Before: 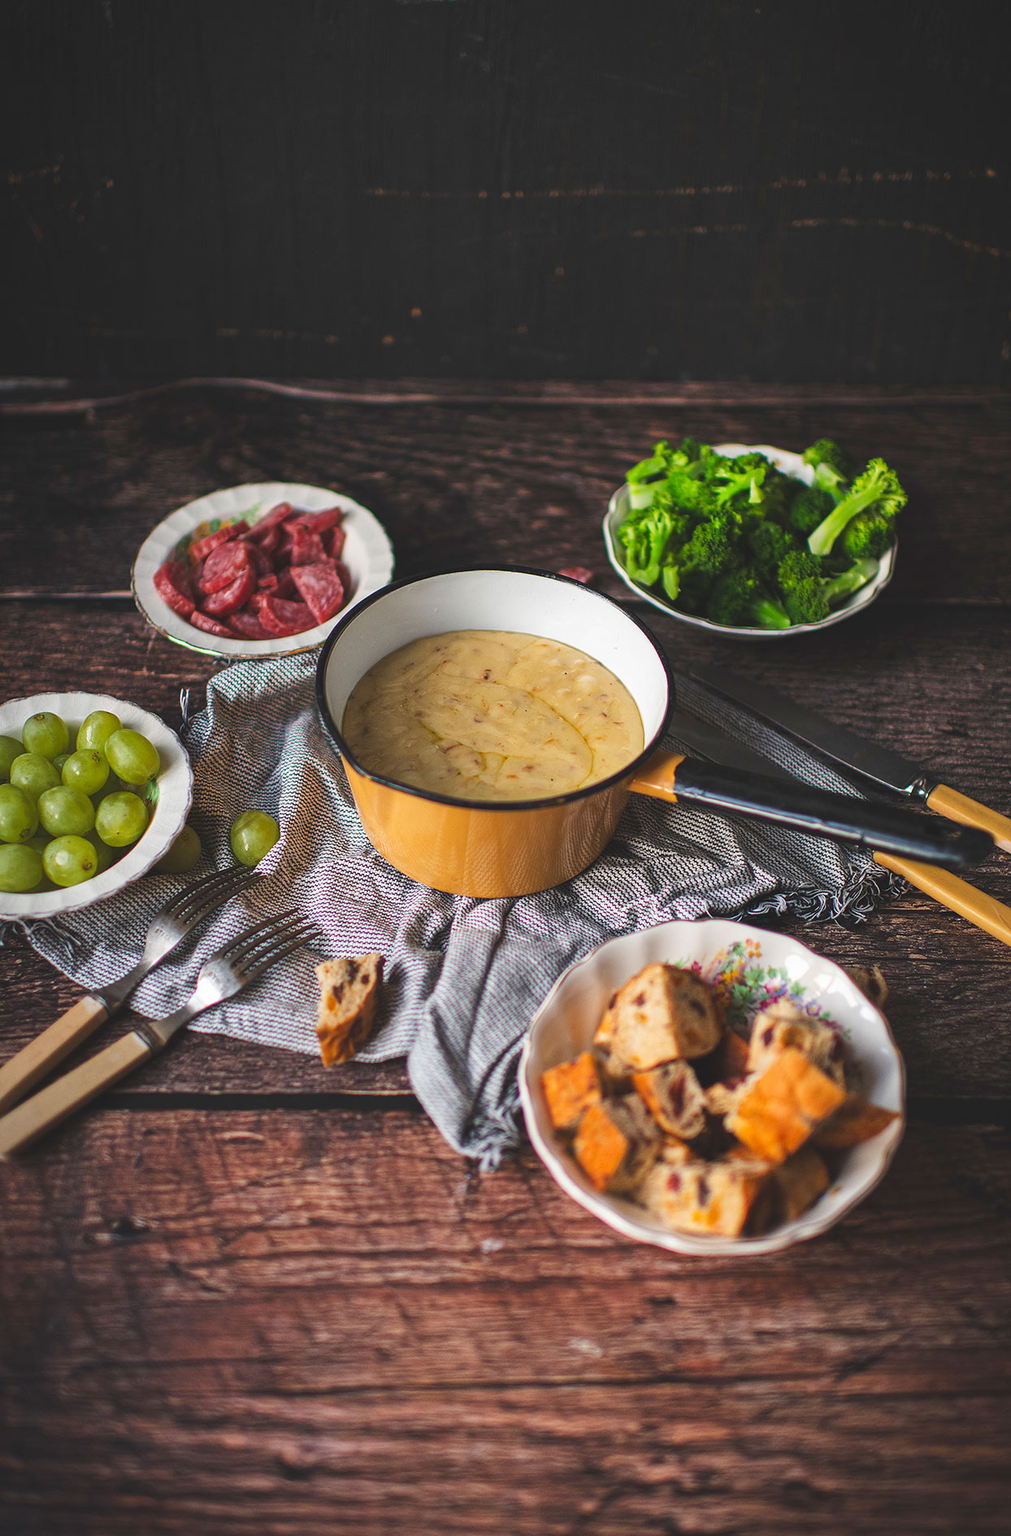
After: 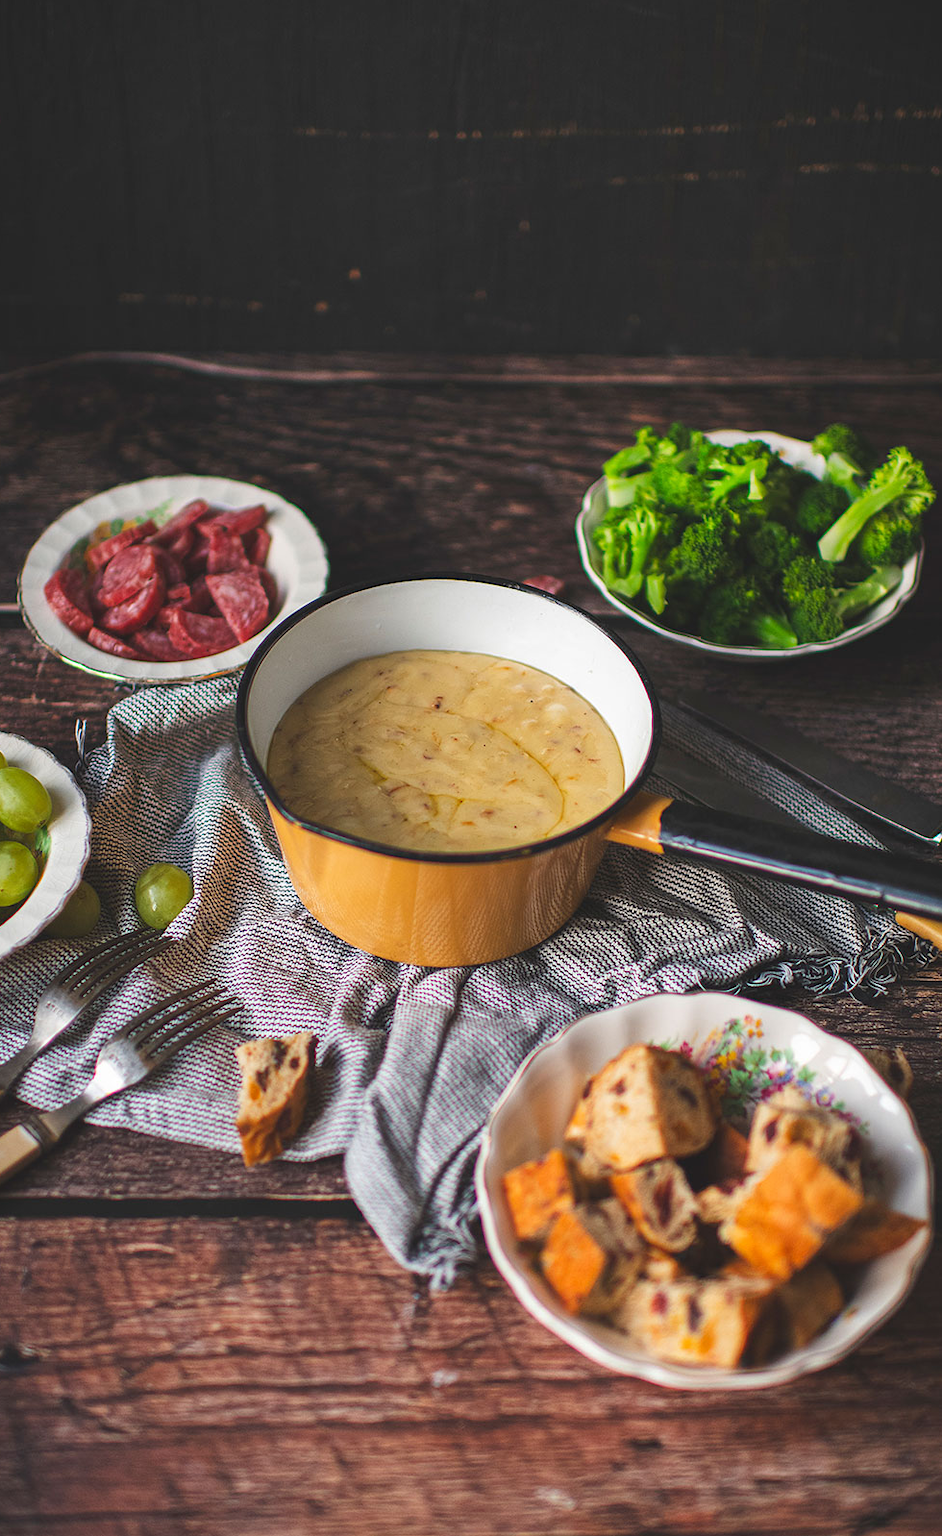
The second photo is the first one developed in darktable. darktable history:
crop: left 11.56%, top 5.246%, right 9.578%, bottom 10.166%
